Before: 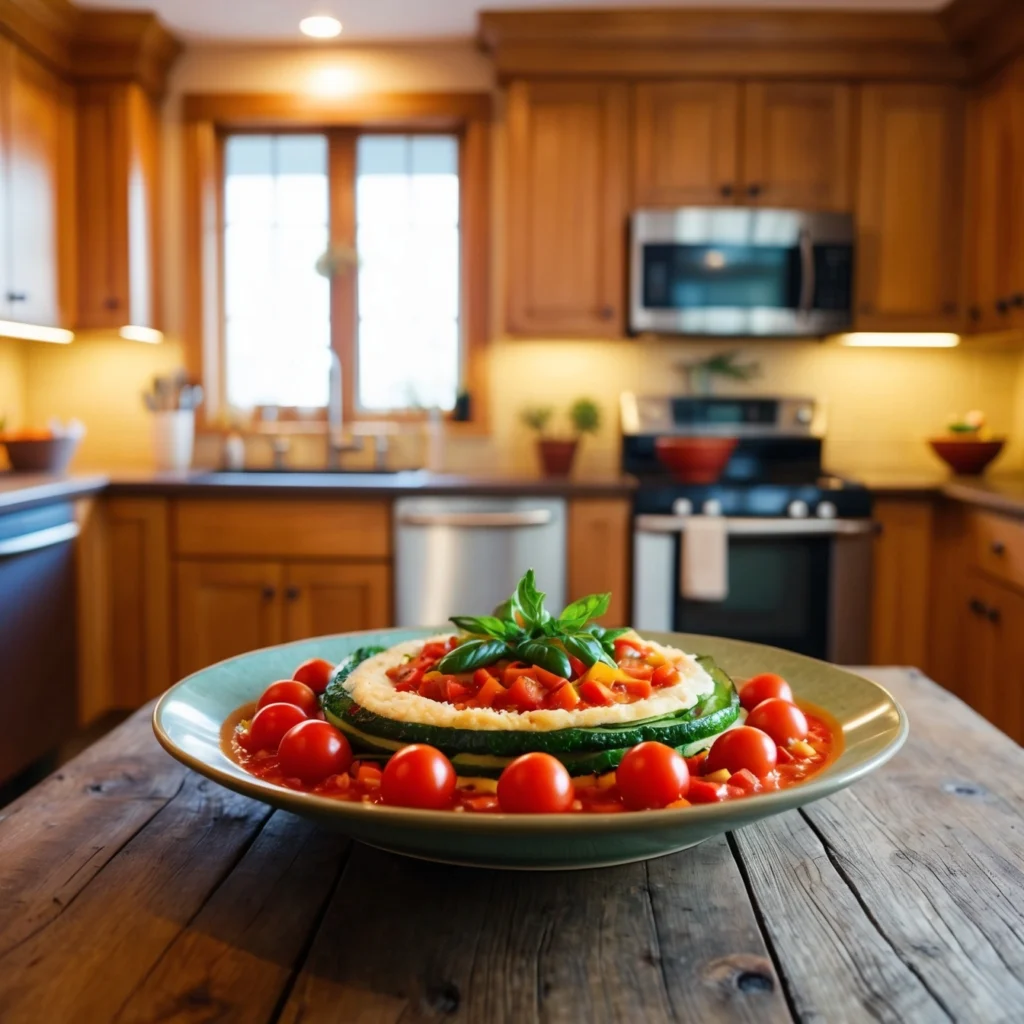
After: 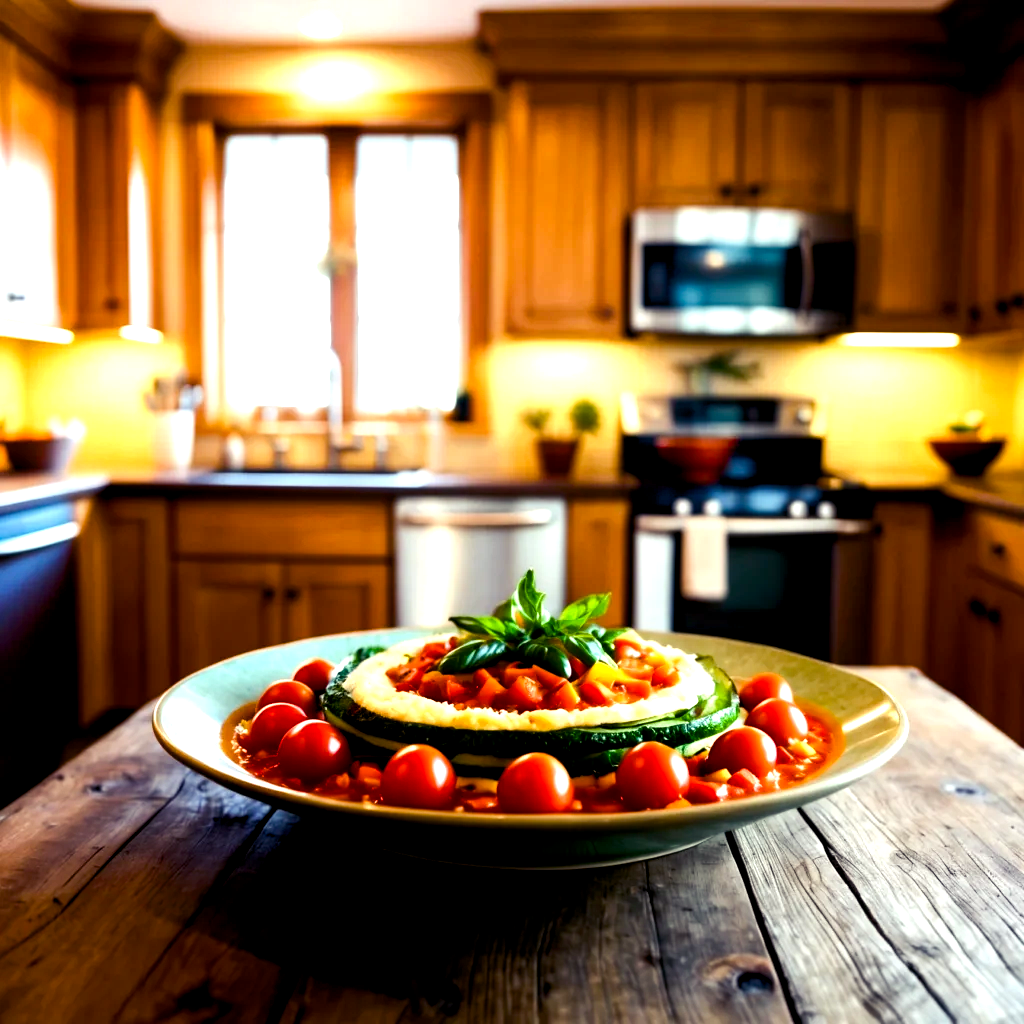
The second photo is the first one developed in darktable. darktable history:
tone equalizer: -8 EV -0.75 EV, -7 EV -0.7 EV, -6 EV -0.6 EV, -5 EV -0.4 EV, -3 EV 0.4 EV, -2 EV 0.6 EV, -1 EV 0.7 EV, +0 EV 0.75 EV, edges refinement/feathering 500, mask exposure compensation -1.57 EV, preserve details no
color balance rgb: shadows lift › luminance -21.66%, shadows lift › chroma 6.57%, shadows lift › hue 270°, power › chroma 0.68%, power › hue 60°, highlights gain › luminance 6.08%, highlights gain › chroma 1.33%, highlights gain › hue 90°, global offset › luminance -0.87%, perceptual saturation grading › global saturation 26.86%, perceptual saturation grading › highlights -28.39%, perceptual saturation grading › mid-tones 15.22%, perceptual saturation grading › shadows 33.98%, perceptual brilliance grading › highlights 10%, perceptual brilliance grading › mid-tones 5%
